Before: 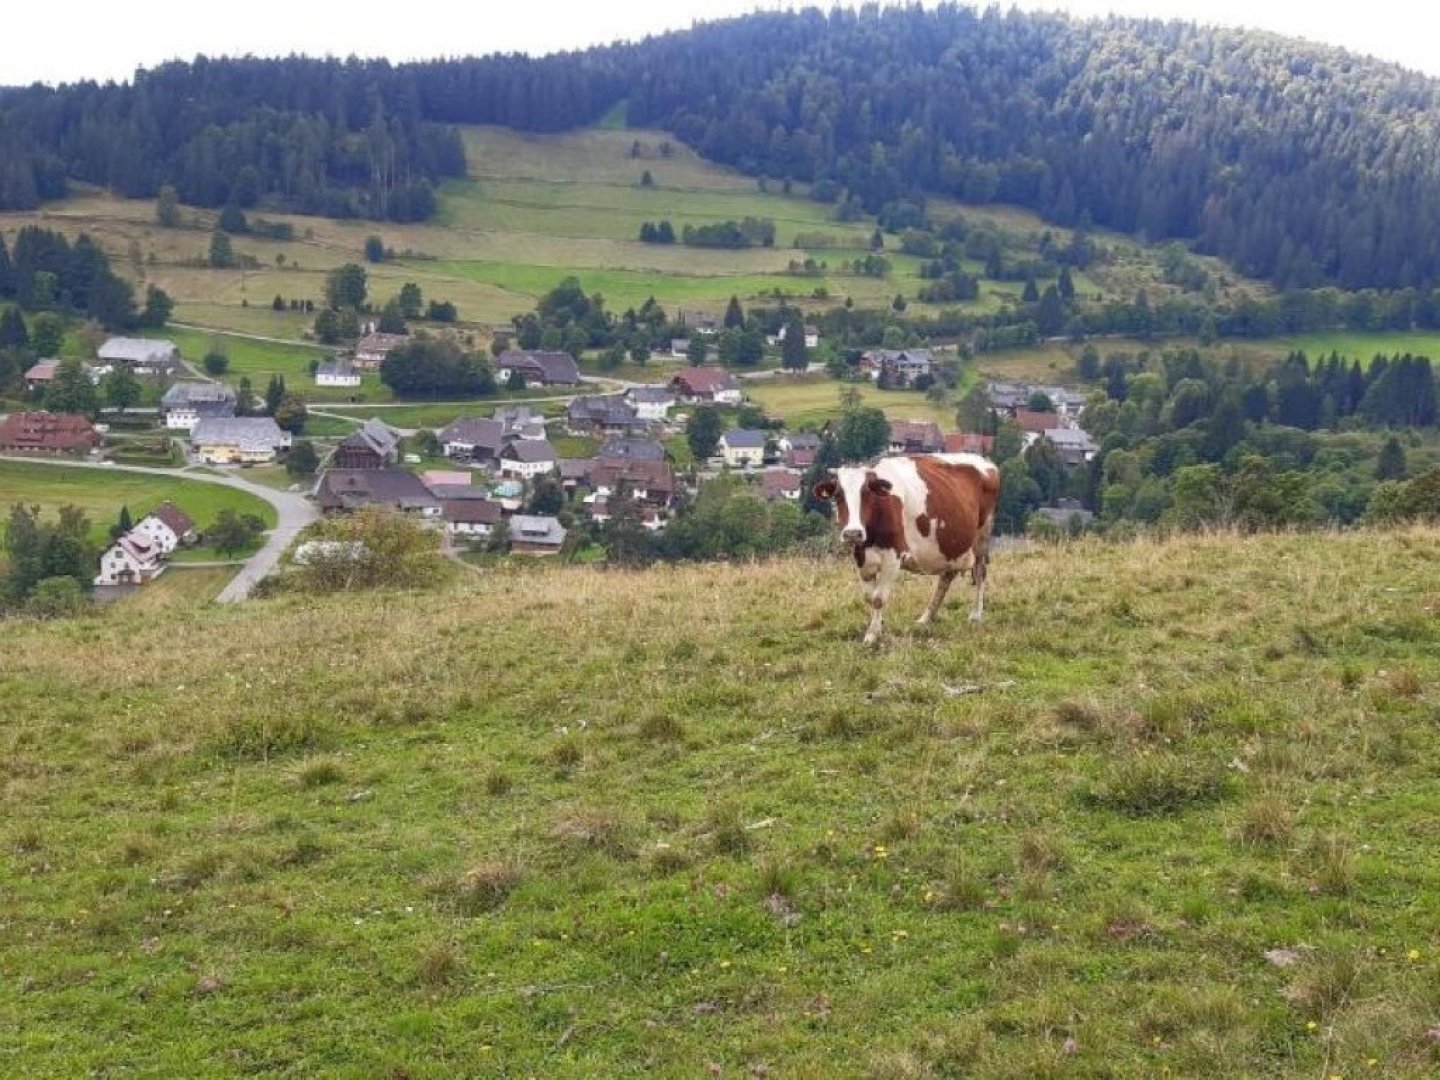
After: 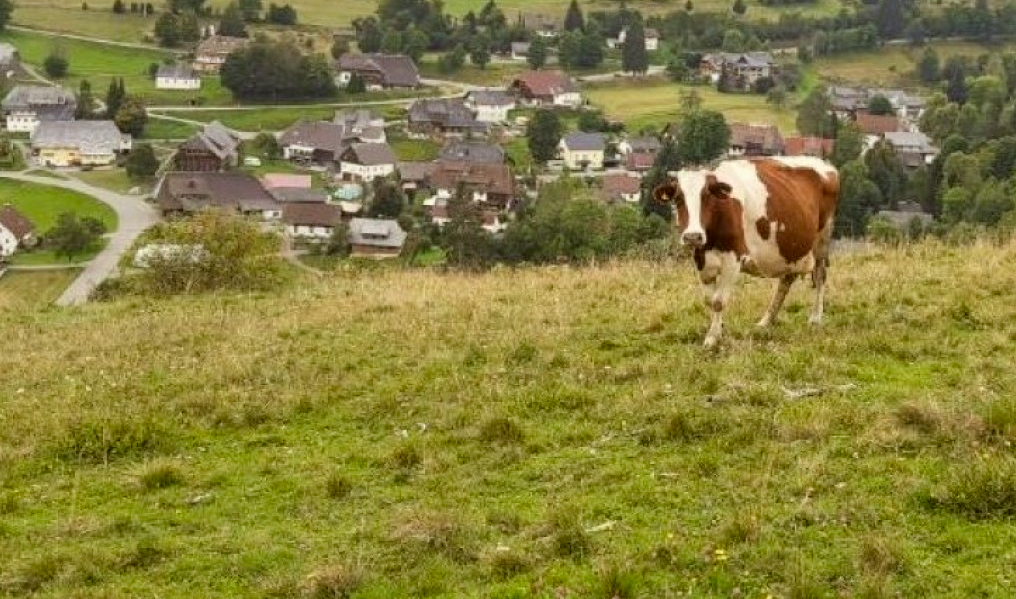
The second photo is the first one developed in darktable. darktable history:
color correction: highlights a* -1.57, highlights b* 10.48, shadows a* 0.825, shadows b* 20.03
crop: left 11.126%, top 27.527%, right 18.282%, bottom 16.957%
filmic rgb: middle gray luminance 18.23%, black relative exposure -11.4 EV, white relative exposure 2.55 EV, target black luminance 0%, hardness 8.35, latitude 98.69%, contrast 1.081, shadows ↔ highlights balance 0.326%, add noise in highlights 0.002, color science v3 (2019), use custom middle-gray values true, iterations of high-quality reconstruction 0, contrast in highlights soft
